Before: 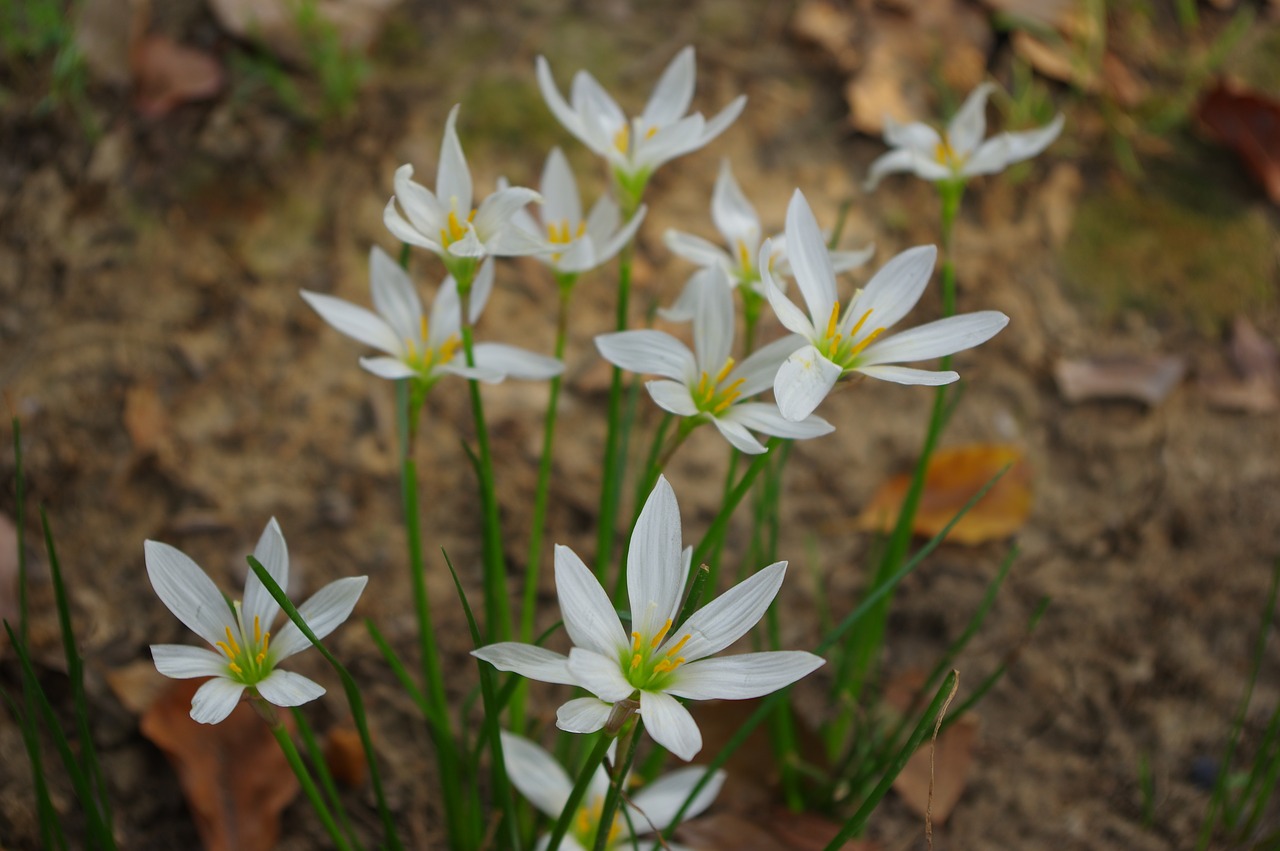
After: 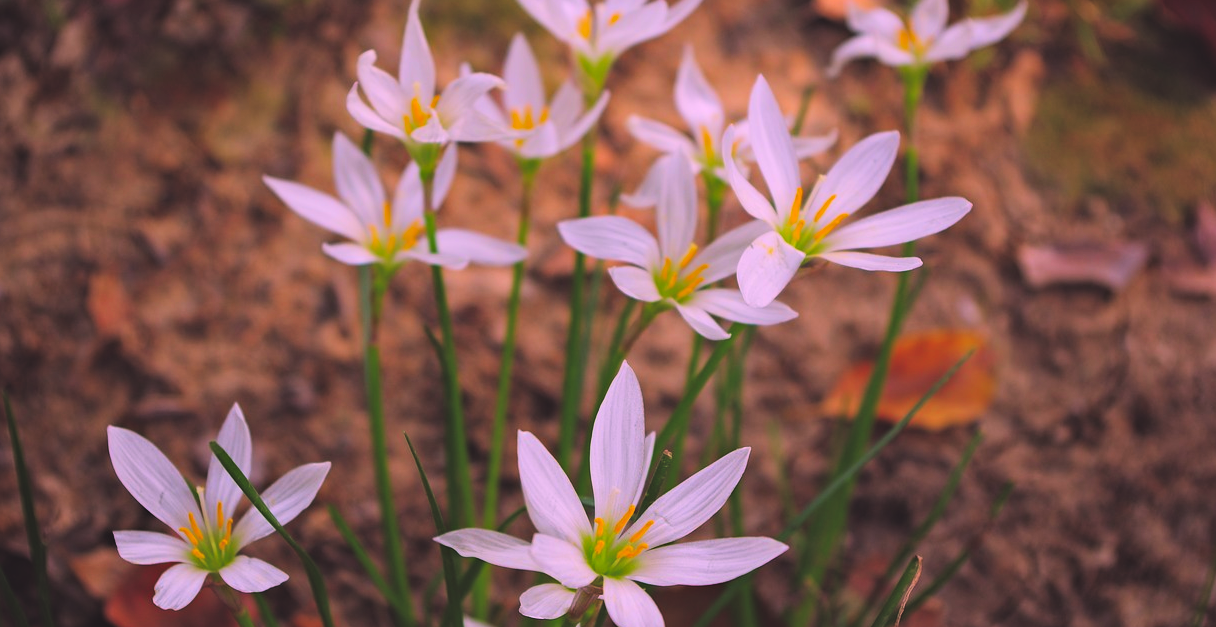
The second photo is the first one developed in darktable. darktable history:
filmic rgb: black relative exposure -5.13 EV, white relative exposure 3.99 EV, hardness 2.91, contrast 1.387, highlights saturation mix -20.47%
exposure: black level correction -0.04, exposure 0.061 EV, compensate highlight preservation false
crop and rotate: left 2.907%, top 13.596%, right 2.022%, bottom 12.7%
haze removal: compatibility mode true, adaptive false
color correction: highlights a* 18.81, highlights b* -11.27, saturation 1.68
